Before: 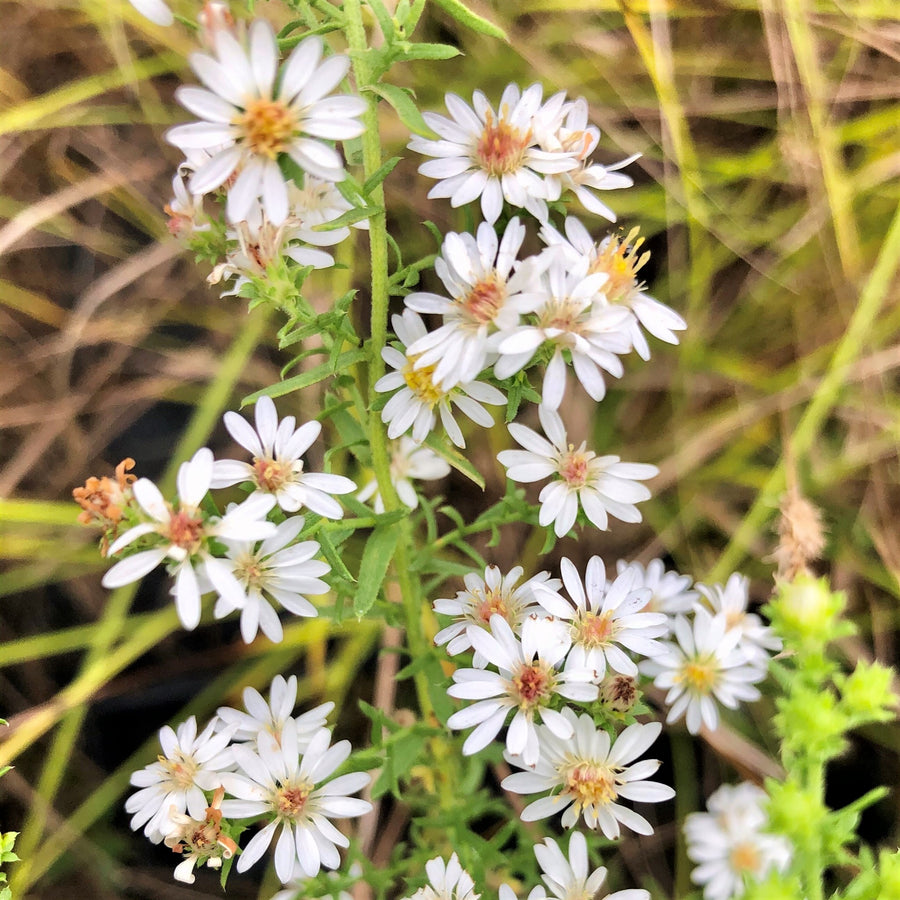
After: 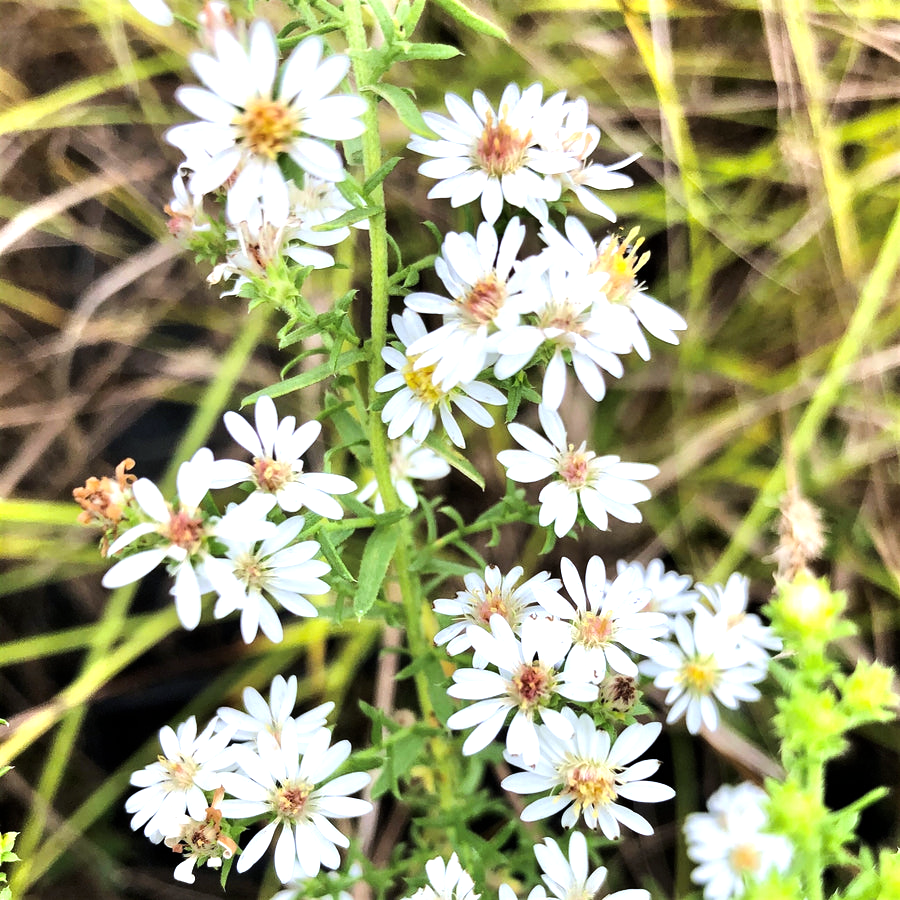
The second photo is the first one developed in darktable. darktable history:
white balance: red 0.924, blue 1.095
tone equalizer: -8 EV -0.75 EV, -7 EV -0.7 EV, -6 EV -0.6 EV, -5 EV -0.4 EV, -3 EV 0.4 EV, -2 EV 0.6 EV, -1 EV 0.7 EV, +0 EV 0.75 EV, edges refinement/feathering 500, mask exposure compensation -1.57 EV, preserve details no
